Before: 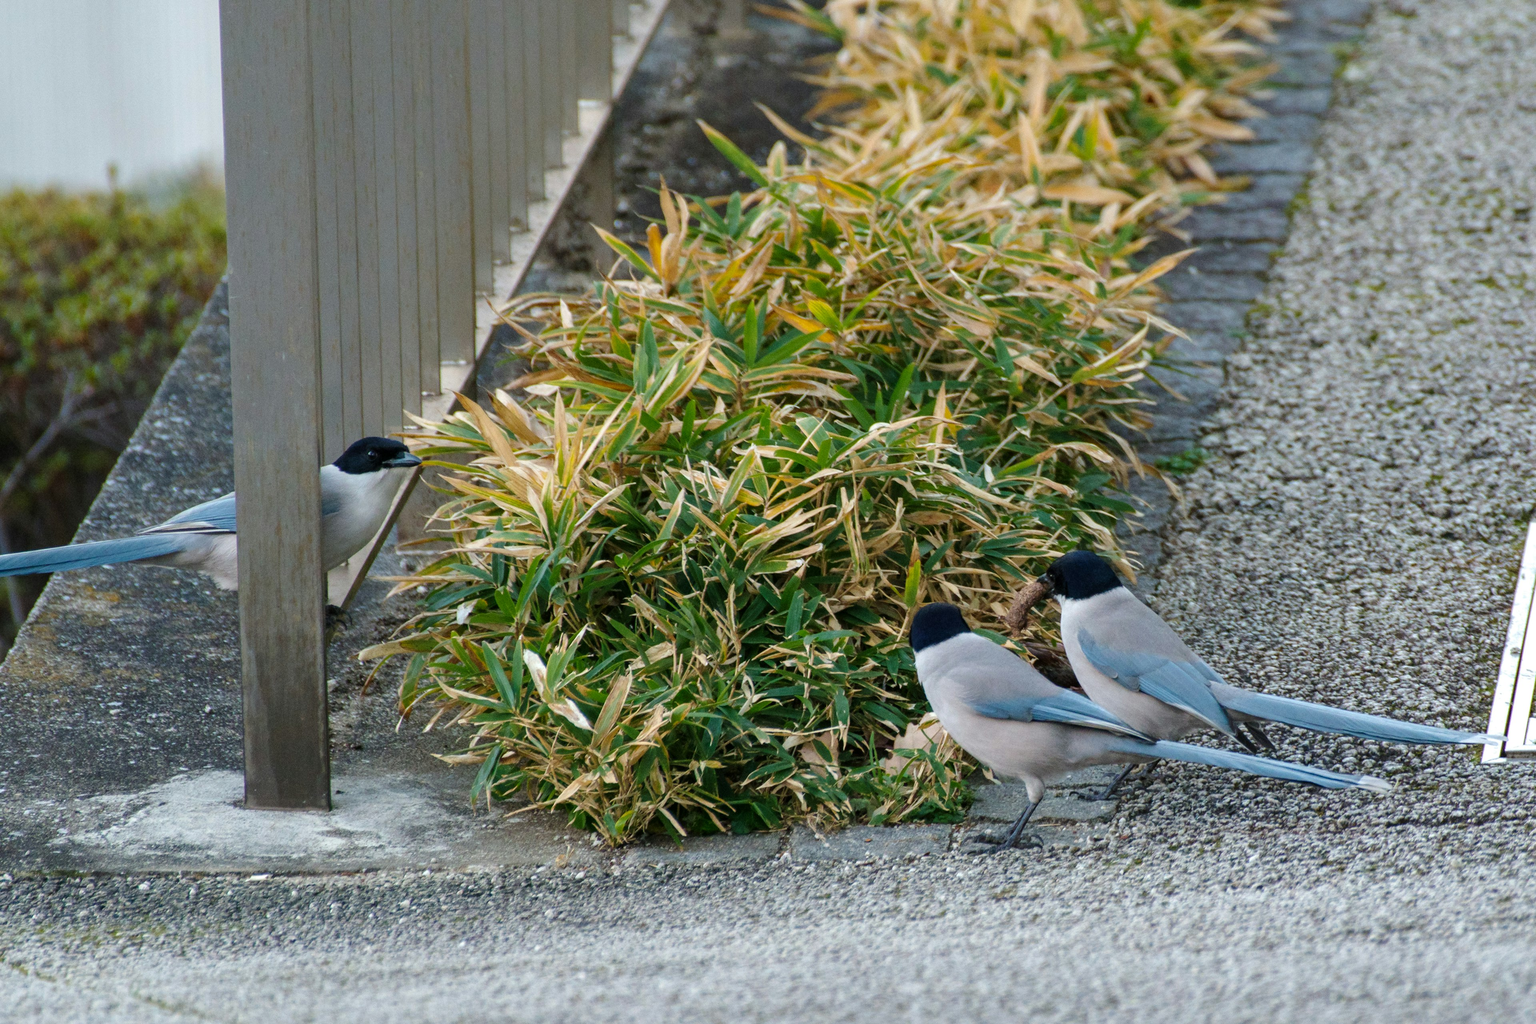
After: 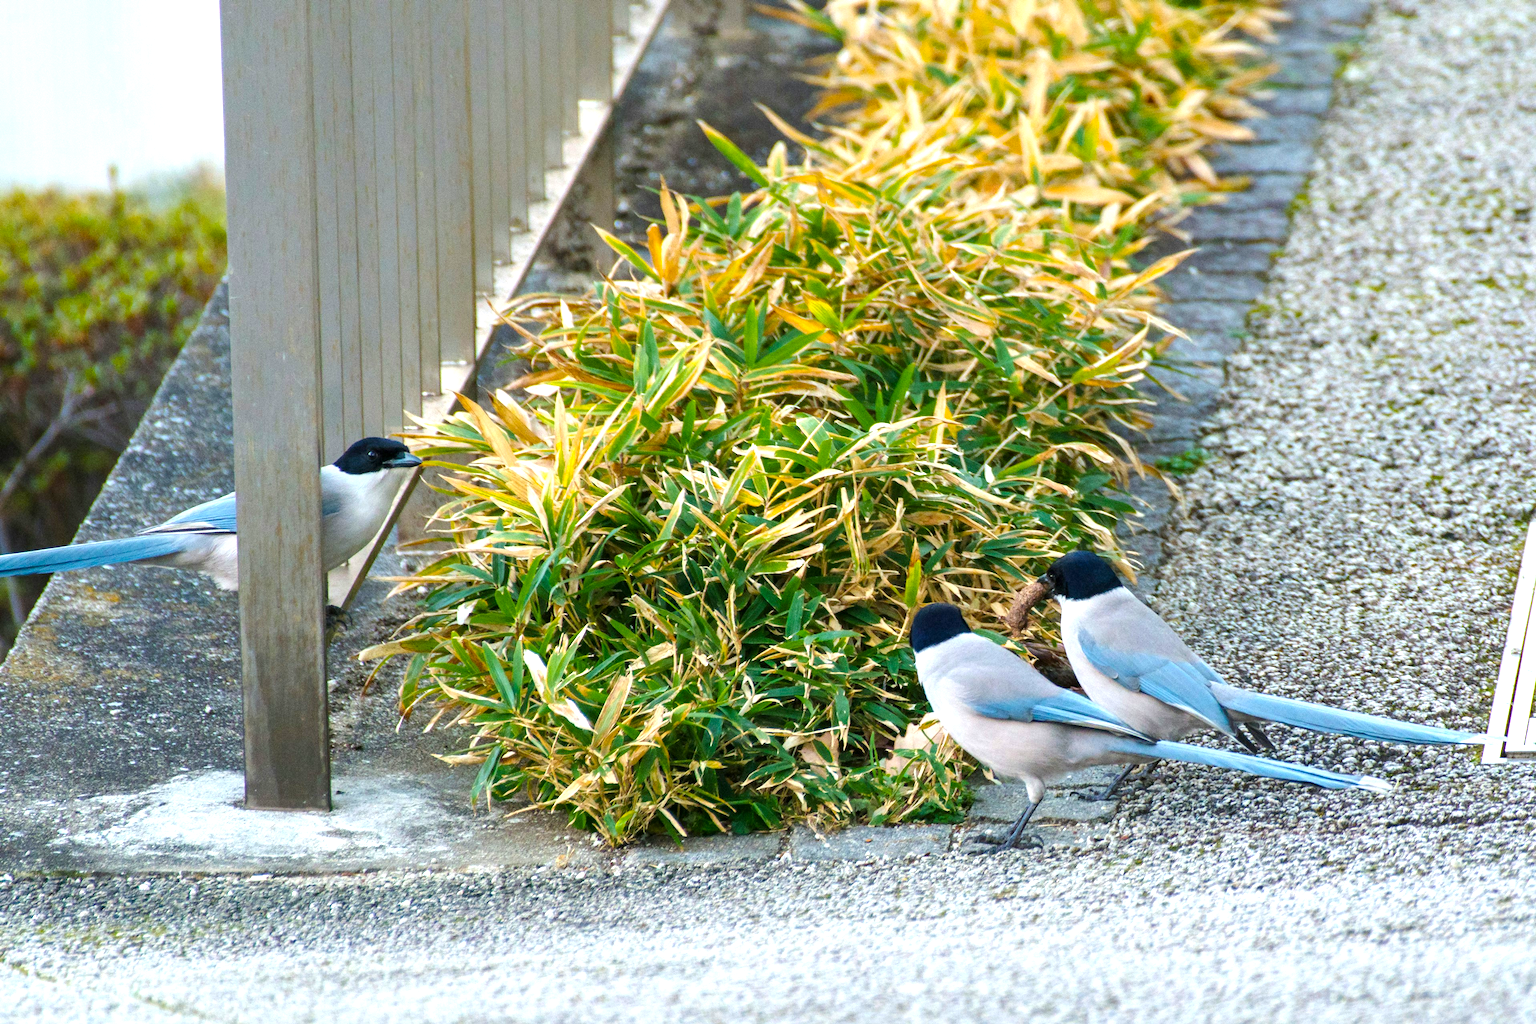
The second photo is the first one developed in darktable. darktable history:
exposure: exposure 0.95 EV, compensate highlight preservation false
color balance rgb: power › hue 61.41°, perceptual saturation grading › global saturation 25.307%
